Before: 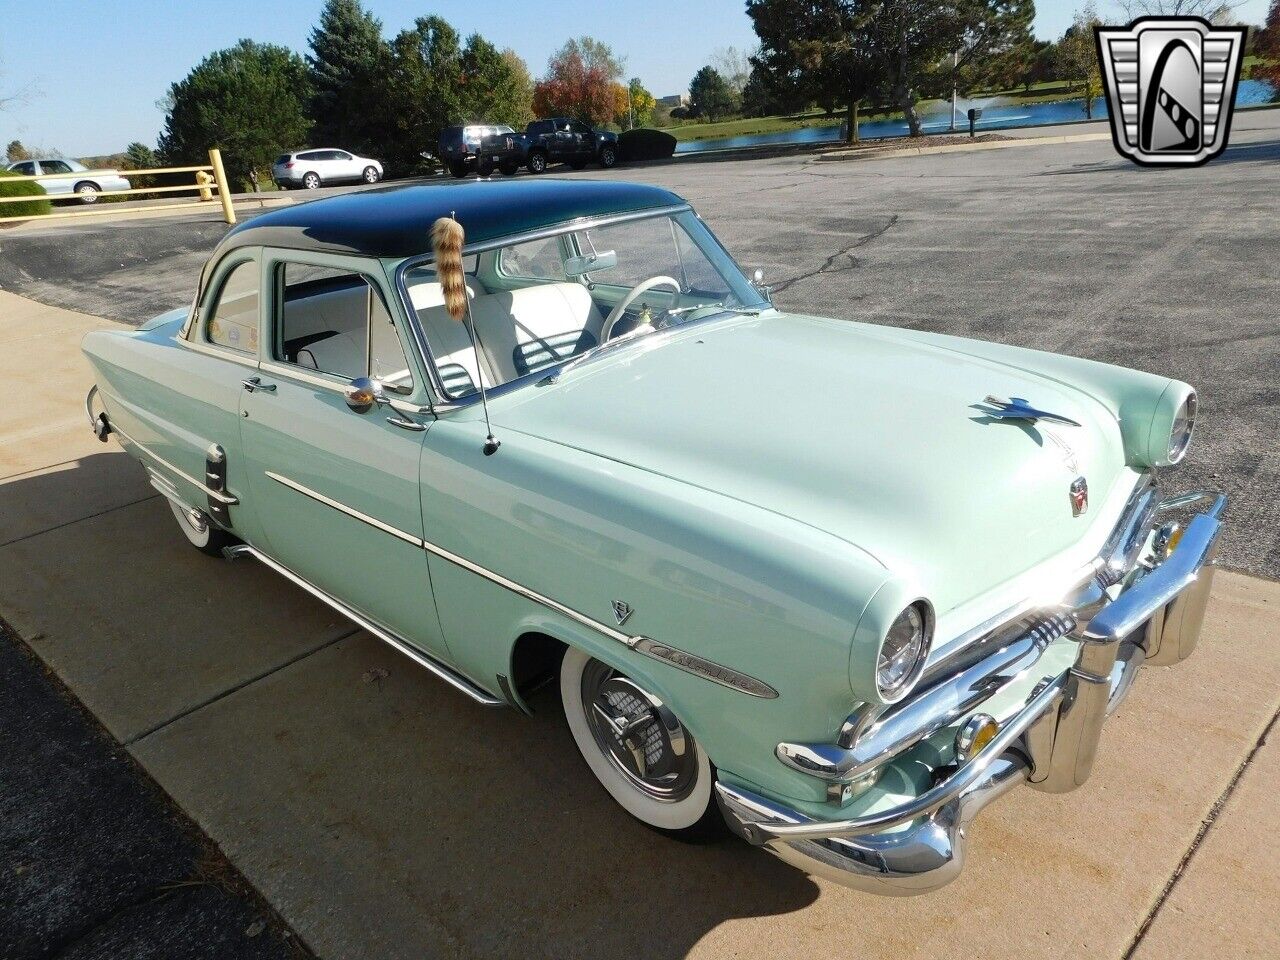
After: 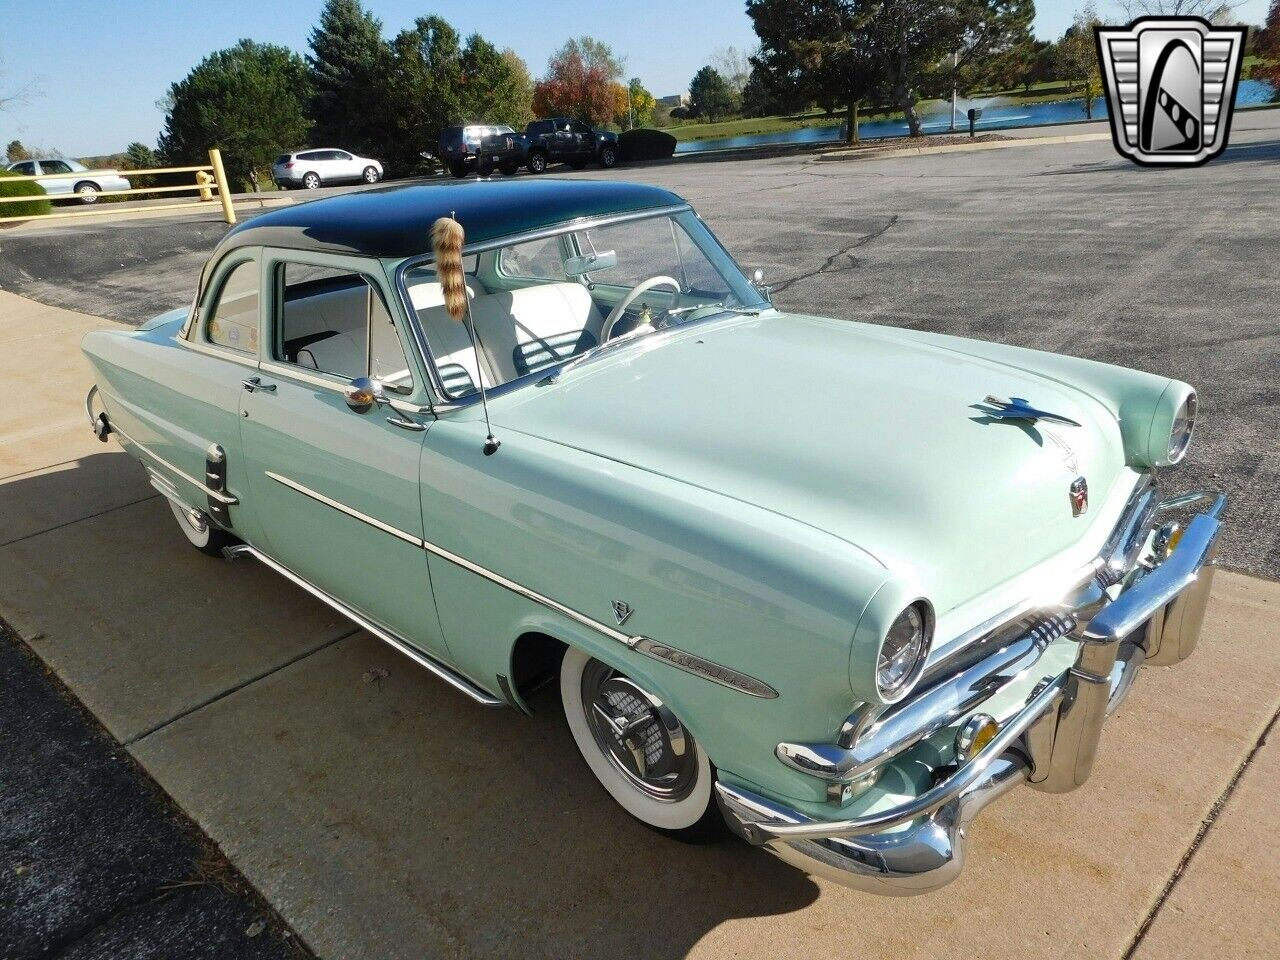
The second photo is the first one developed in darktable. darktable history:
shadows and highlights: radius 133.02, soften with gaussian
